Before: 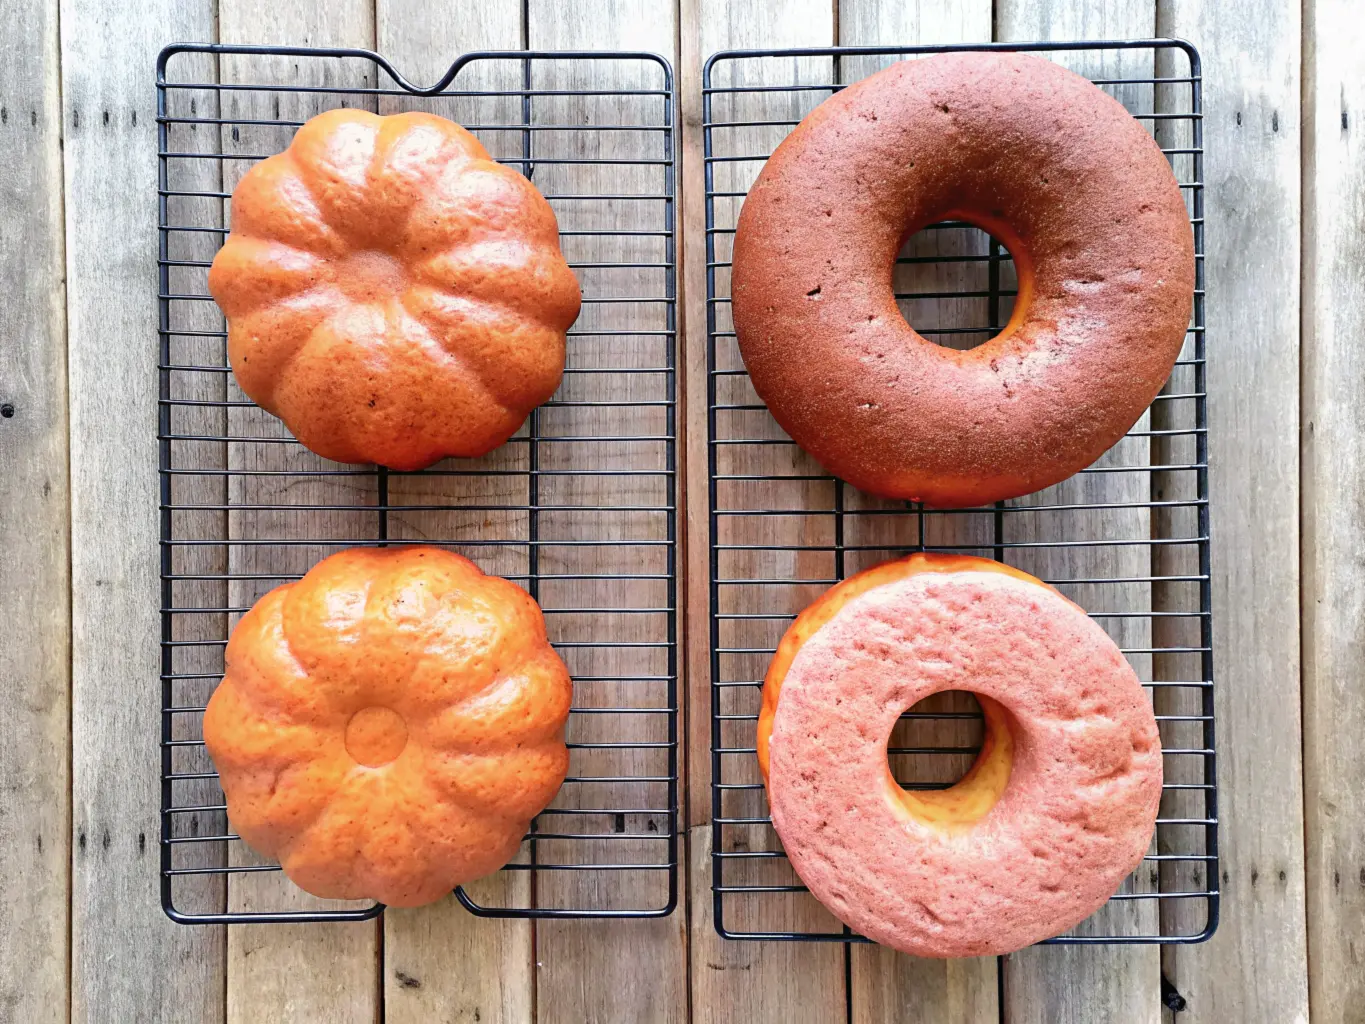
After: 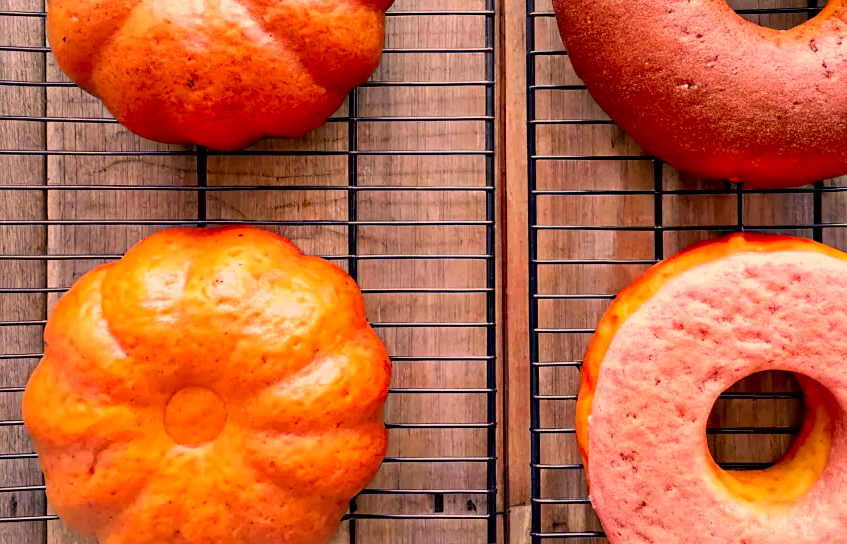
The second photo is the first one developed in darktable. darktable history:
white balance: red 1, blue 1
crop: left 13.312%, top 31.28%, right 24.627%, bottom 15.582%
contrast brightness saturation: saturation 0.18
exposure: black level correction 0.01, exposure 0.014 EV, compensate highlight preservation false
color correction: highlights a* 21.88, highlights b* 22.25
